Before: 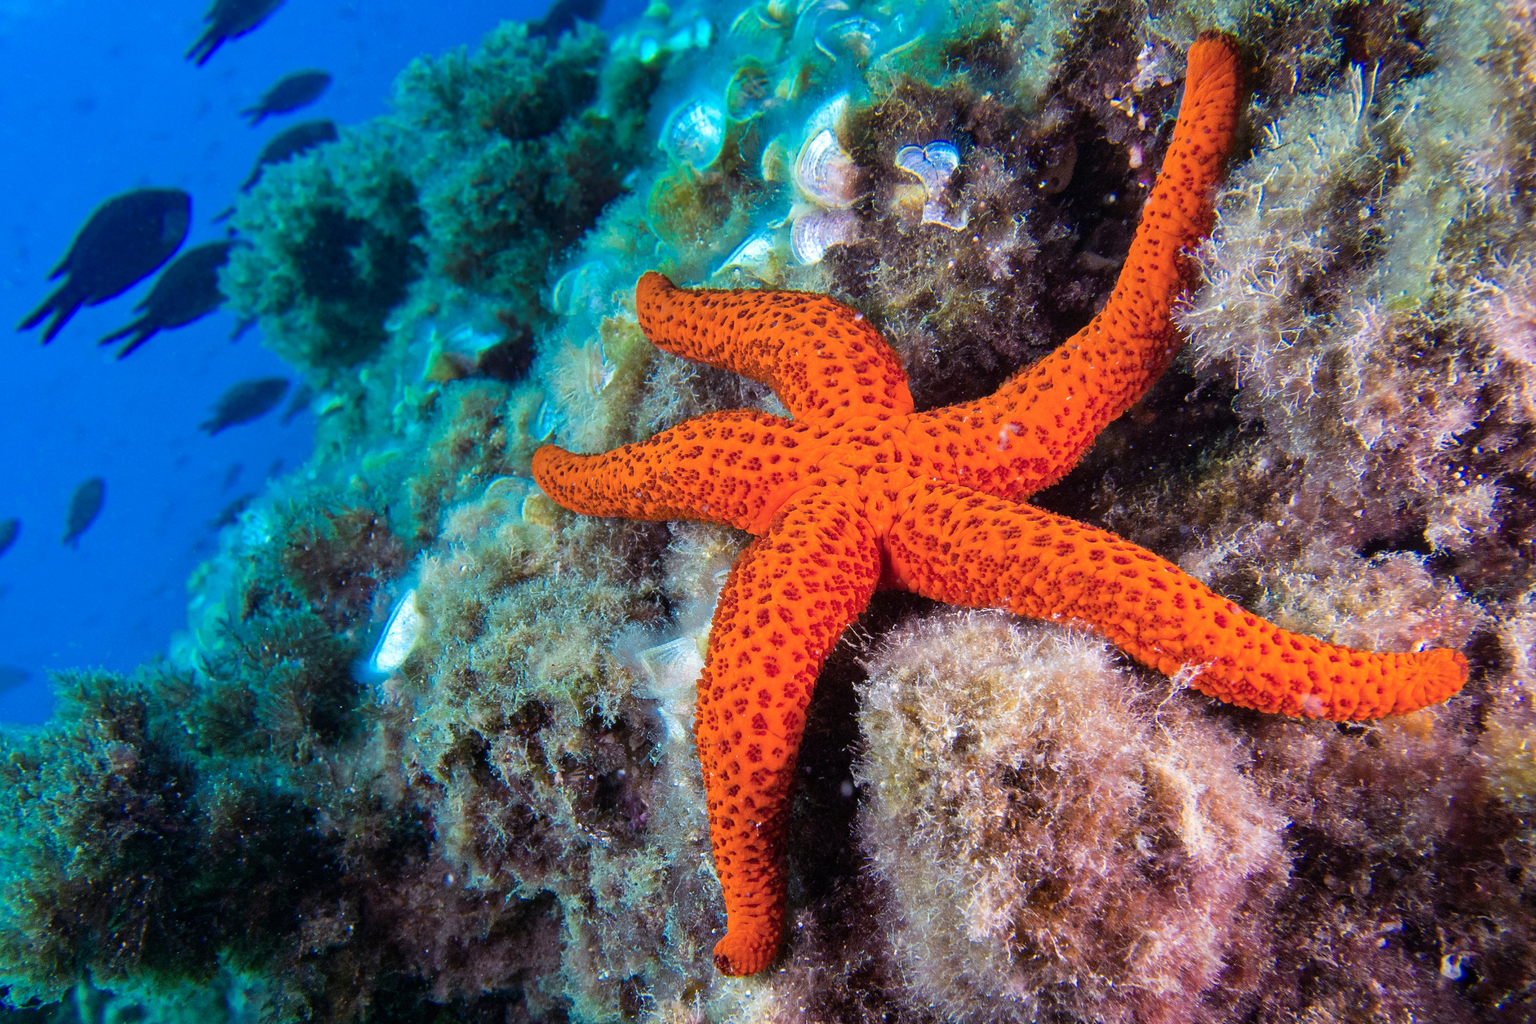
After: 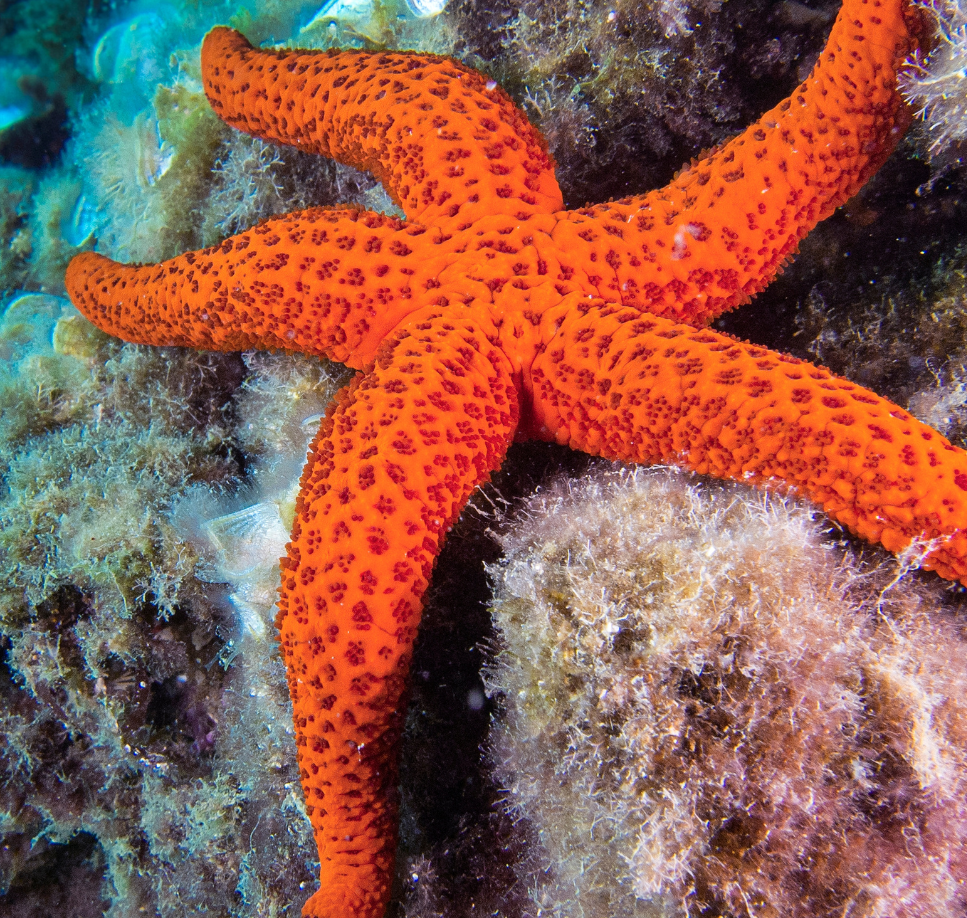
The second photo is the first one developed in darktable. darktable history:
crop: left 31.352%, top 24.55%, right 20.292%, bottom 6.518%
